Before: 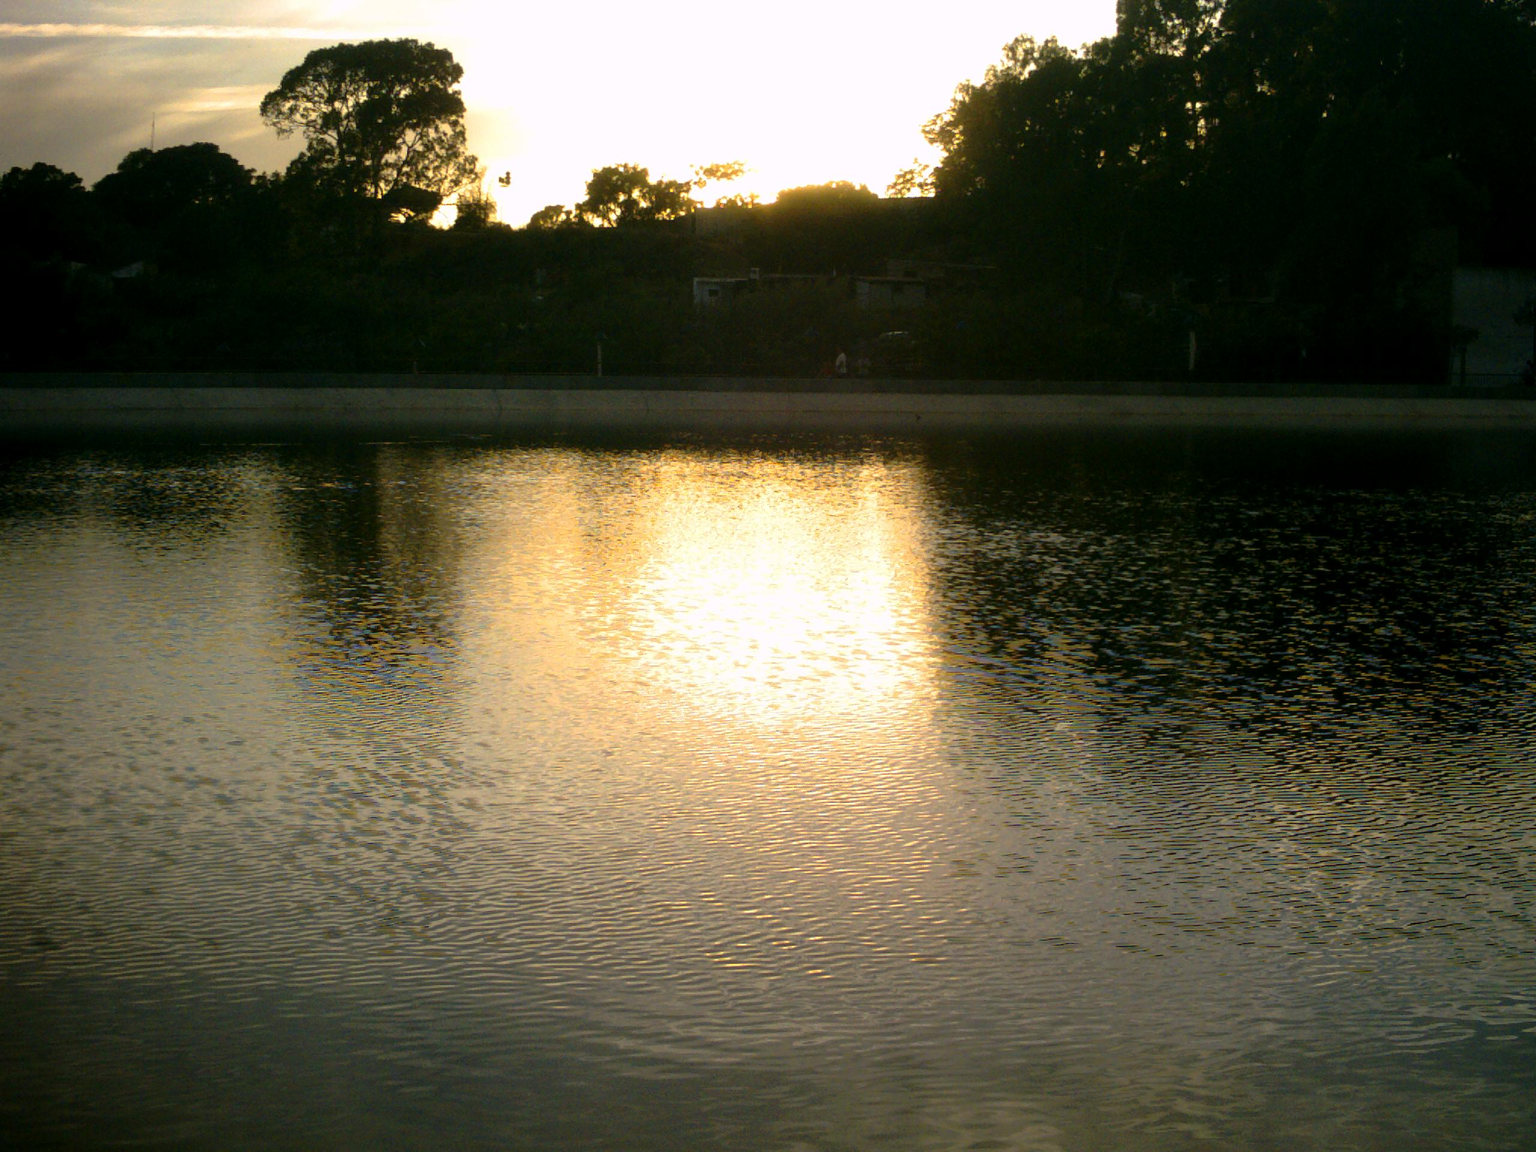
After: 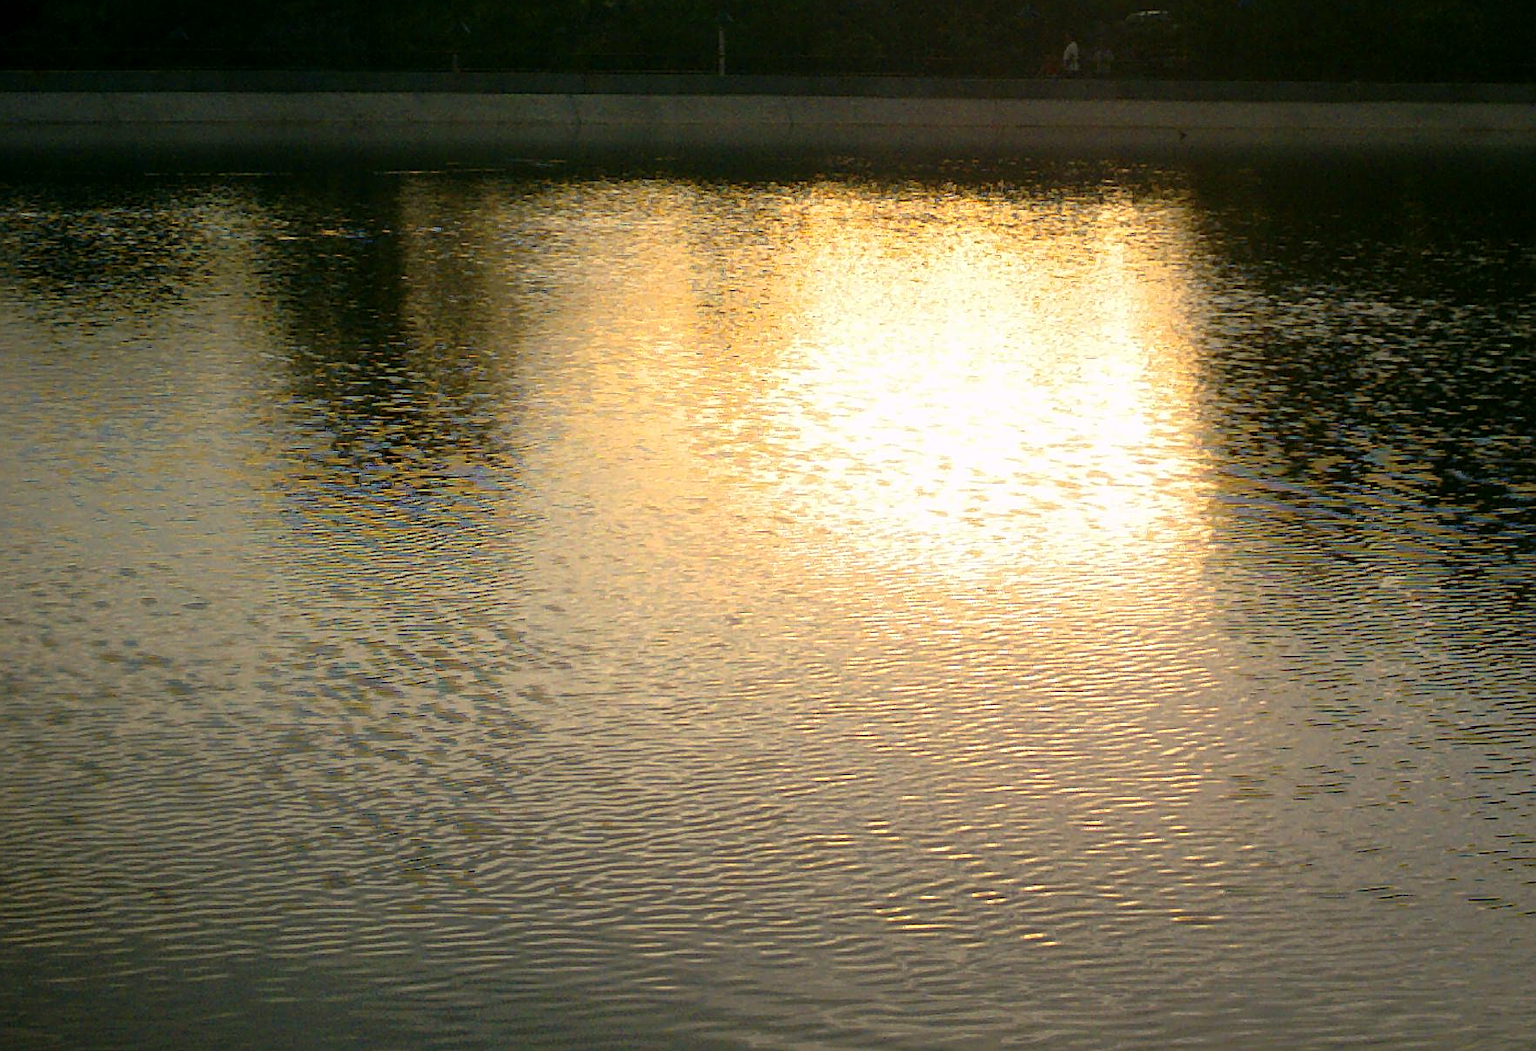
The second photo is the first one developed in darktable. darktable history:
crop: left 6.531%, top 28.133%, right 24.283%, bottom 8.704%
sharpen: on, module defaults
